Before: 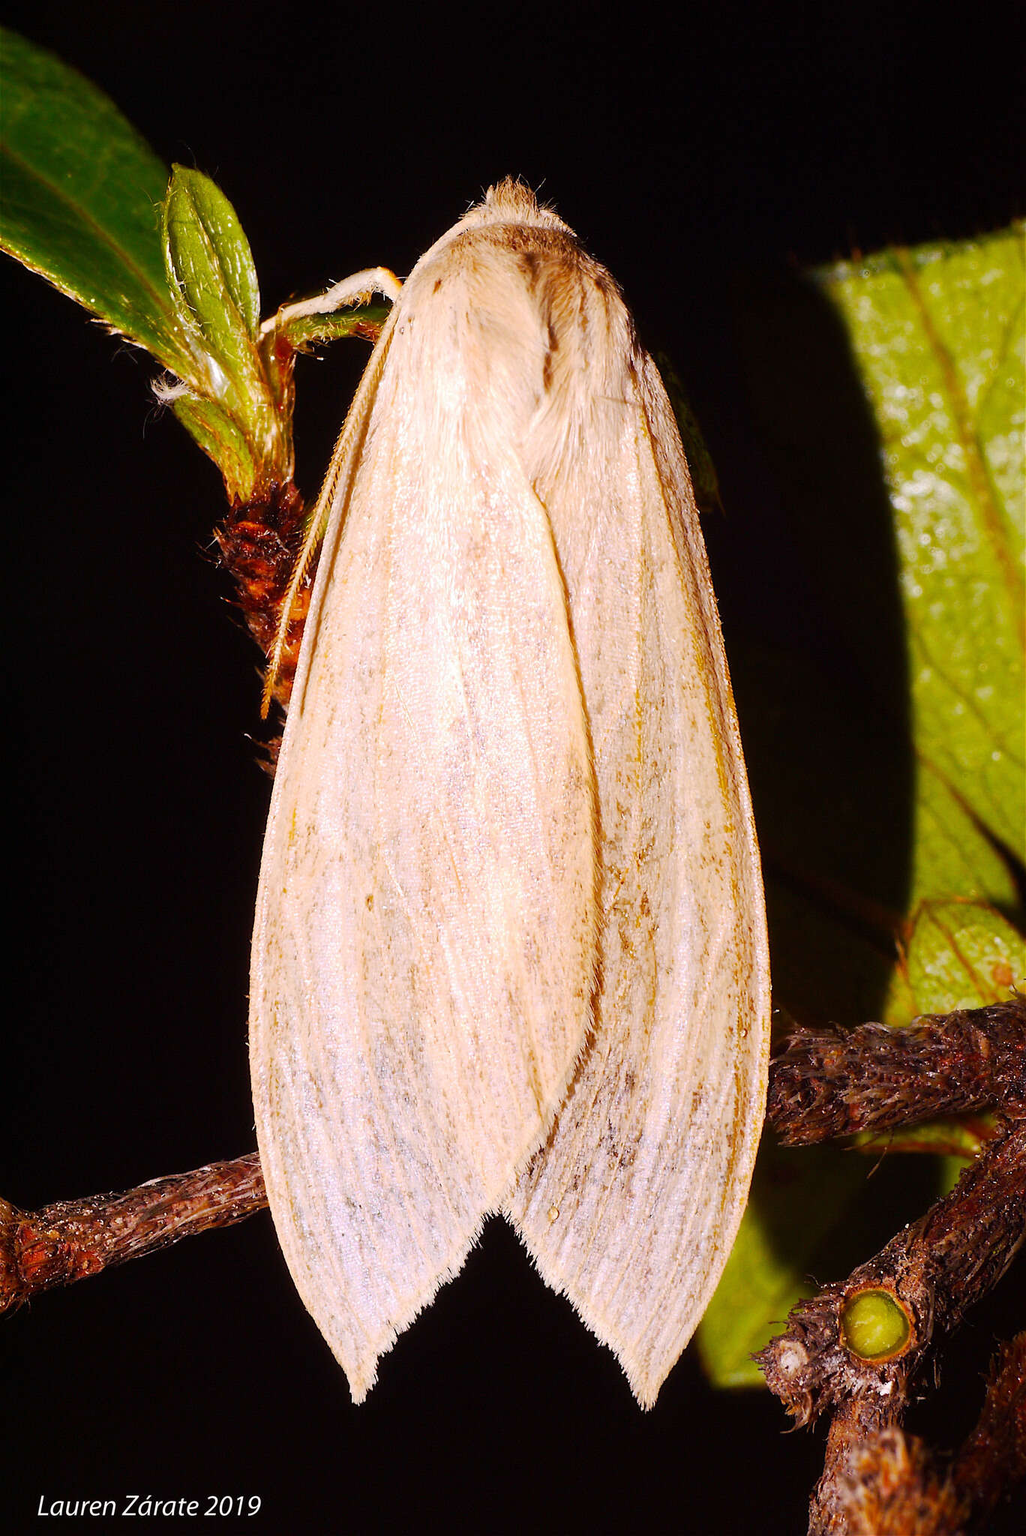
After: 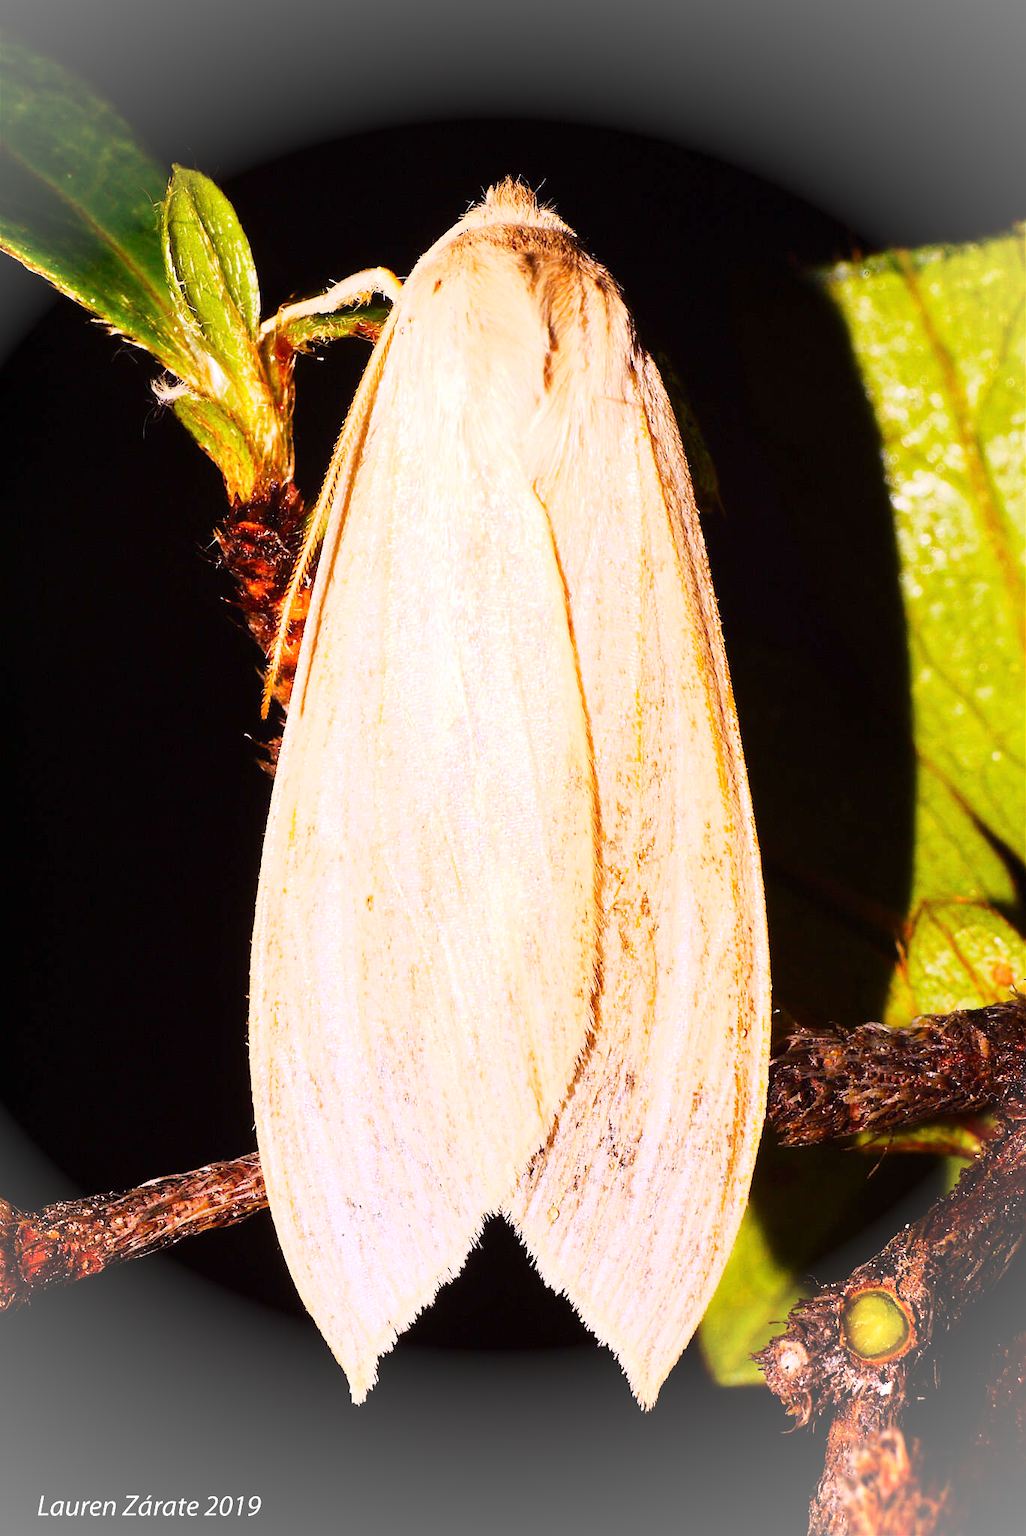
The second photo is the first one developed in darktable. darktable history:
vignetting: brightness 0.284, saturation 0, center (-0.033, -0.044), unbound false
base curve: curves: ch0 [(0, 0) (0.028, 0.03) (0.121, 0.232) (0.46, 0.748) (0.859, 0.968) (1, 1)]
